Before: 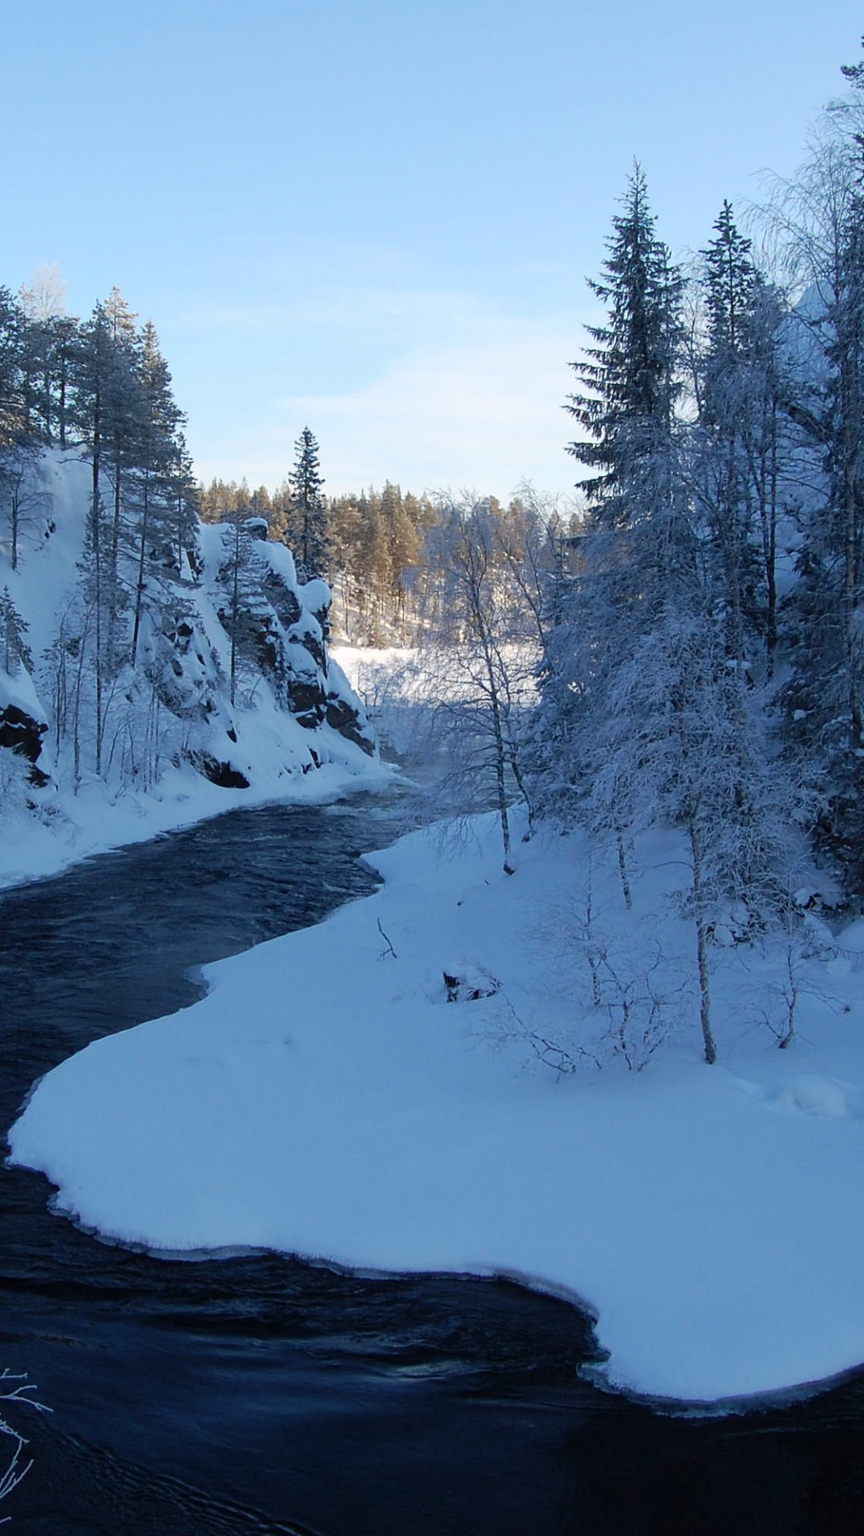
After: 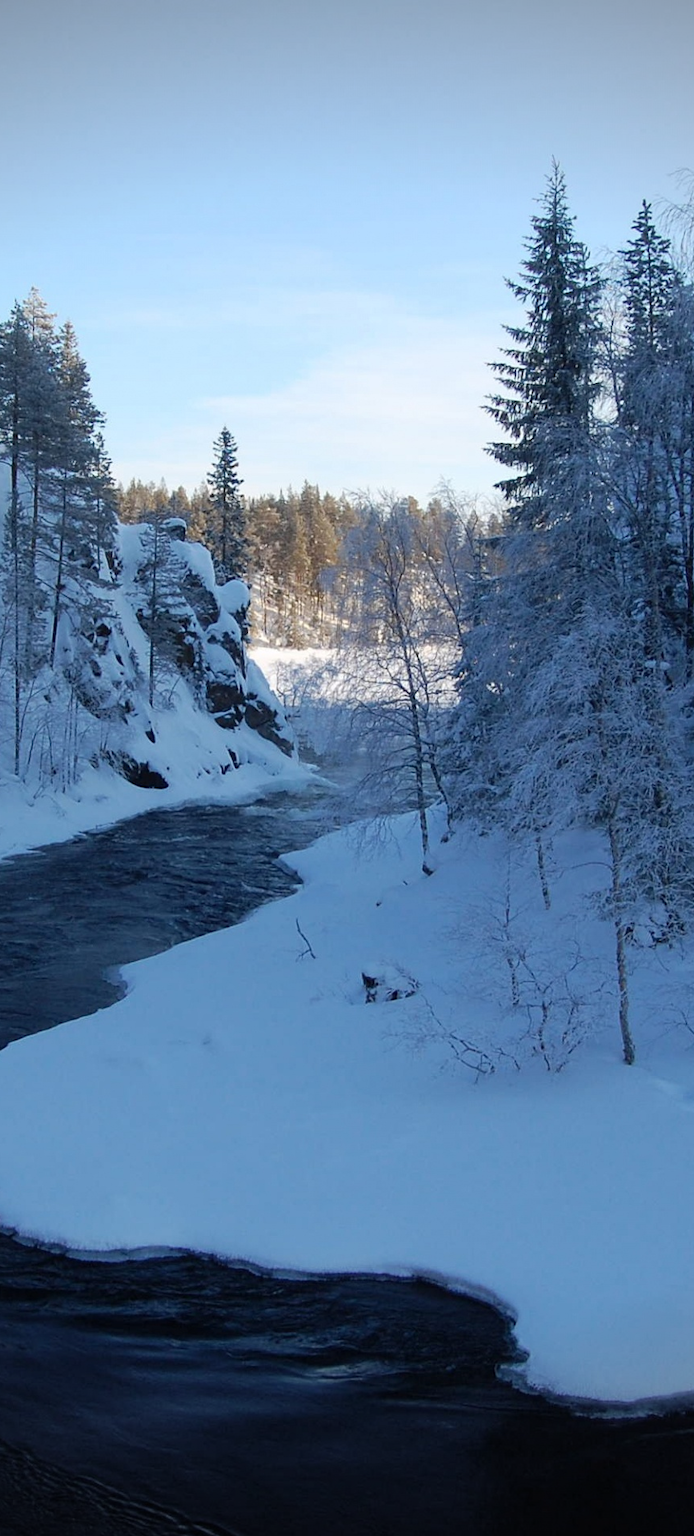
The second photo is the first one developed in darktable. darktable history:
vignetting: fall-off start 88.91%, fall-off radius 43.97%, width/height ratio 1.153
crop and rotate: left 9.478%, right 10.121%
